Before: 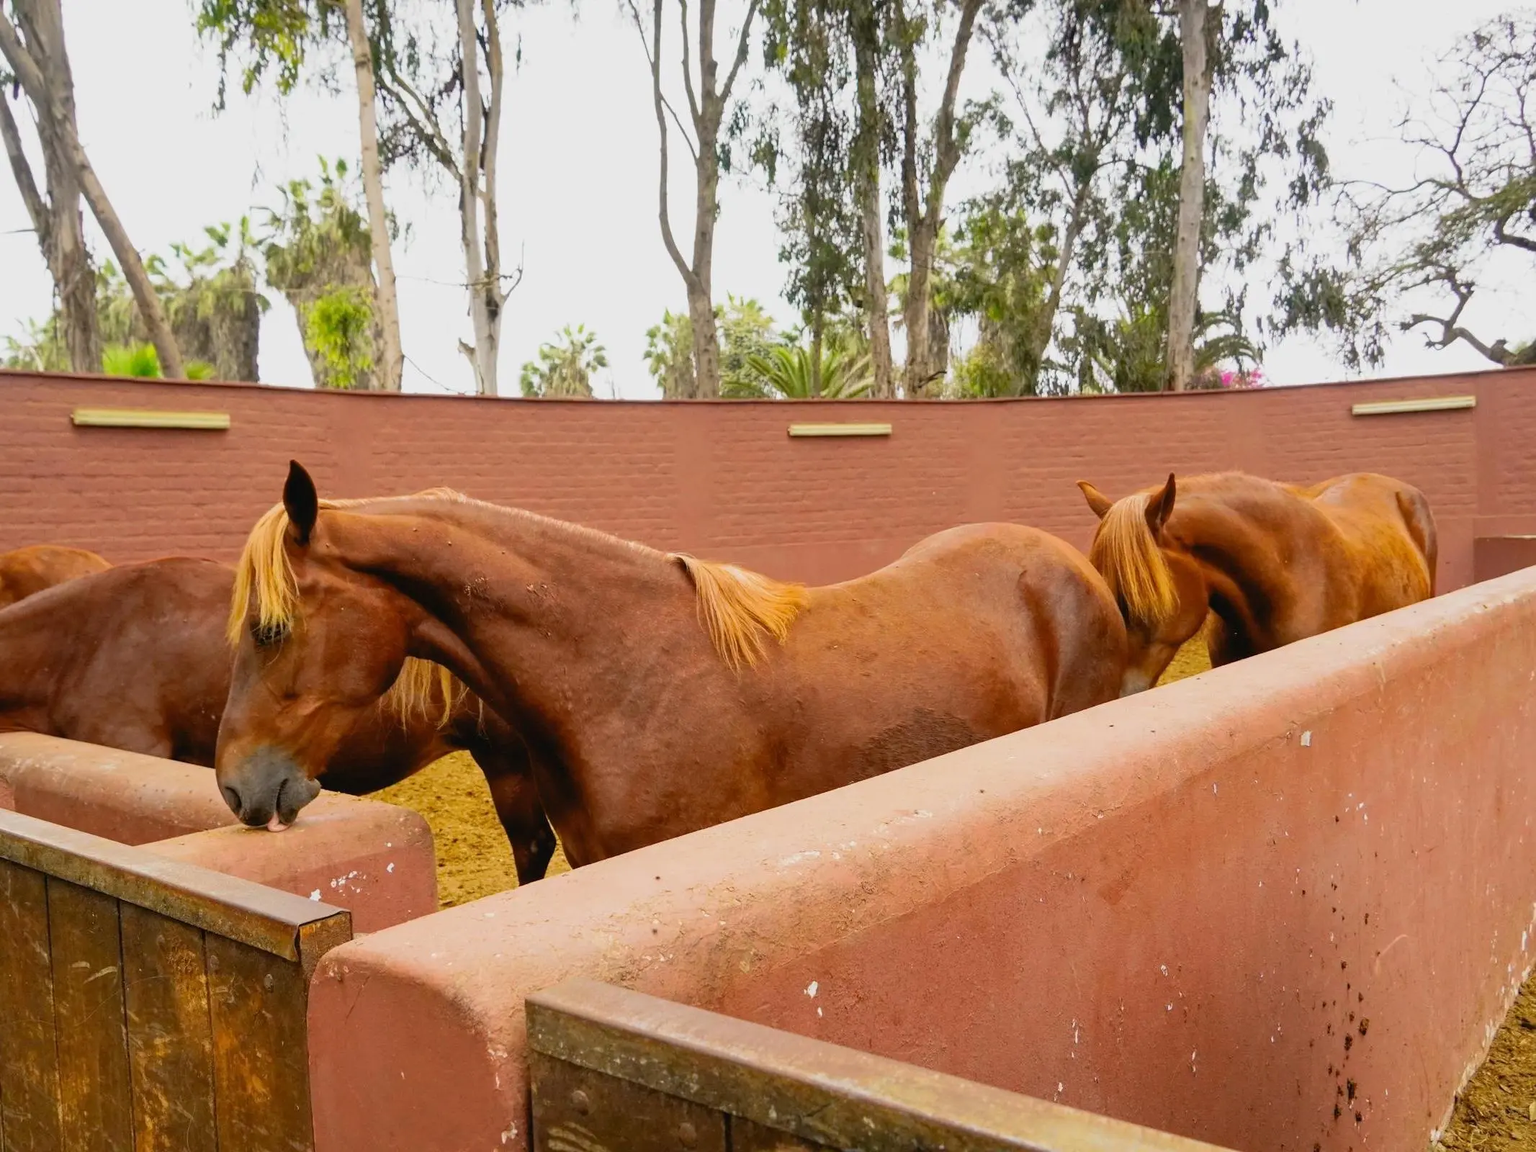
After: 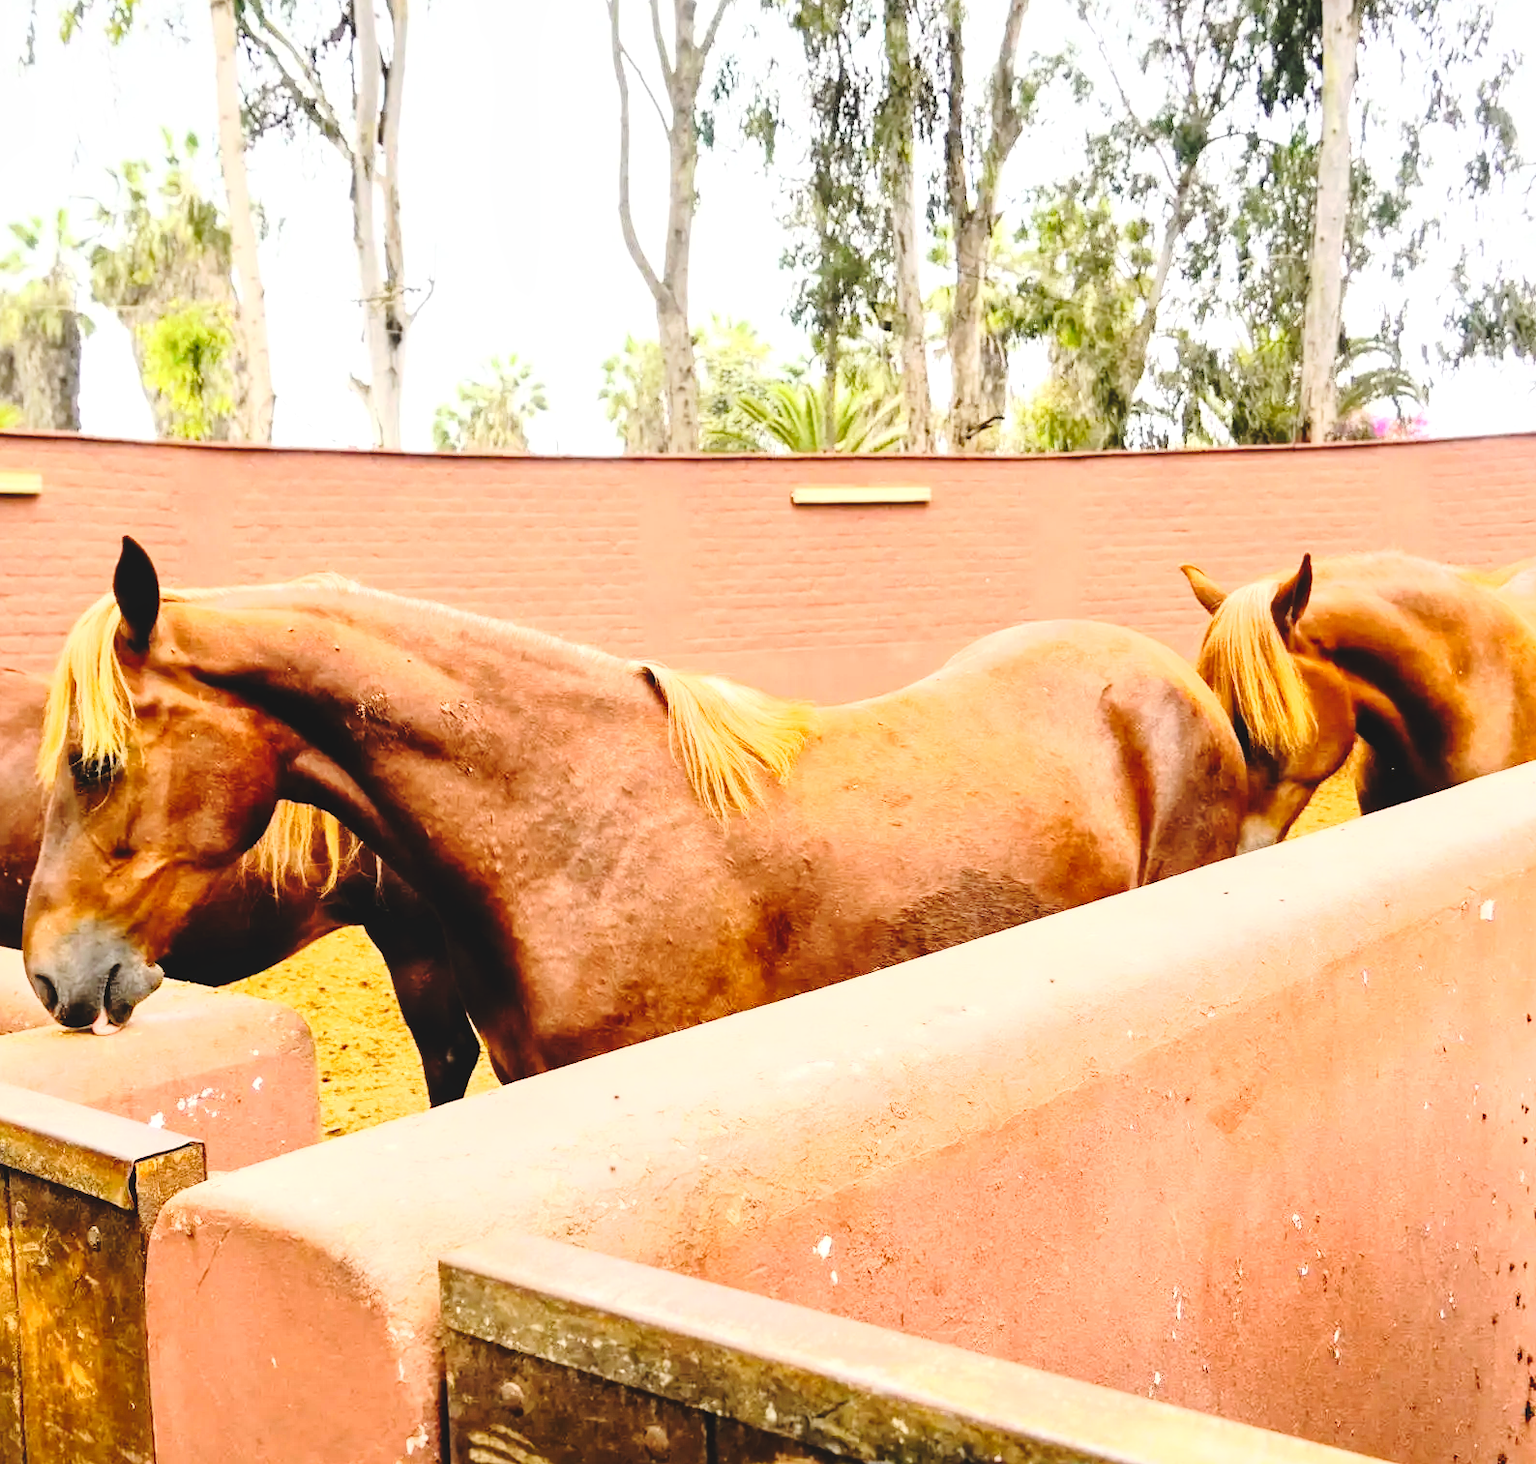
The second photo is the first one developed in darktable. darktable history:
base curve: curves: ch0 [(0, 0) (0.007, 0.004) (0.027, 0.03) (0.046, 0.07) (0.207, 0.54) (0.442, 0.872) (0.673, 0.972) (1, 1)]
local contrast: mode bilateral grid, contrast 19, coarseness 49, detail 132%, midtone range 0.2
tone curve: curves: ch0 [(0, 0) (0.003, 0.09) (0.011, 0.095) (0.025, 0.097) (0.044, 0.108) (0.069, 0.117) (0.1, 0.129) (0.136, 0.151) (0.177, 0.185) (0.224, 0.229) (0.277, 0.299) (0.335, 0.379) (0.399, 0.469) (0.468, 0.55) (0.543, 0.629) (0.623, 0.702) (0.709, 0.775) (0.801, 0.85) (0.898, 0.91) (1, 1)], preserve colors none
crop and rotate: left 12.951%, top 5.368%, right 12.596%
tone equalizer: on, module defaults
